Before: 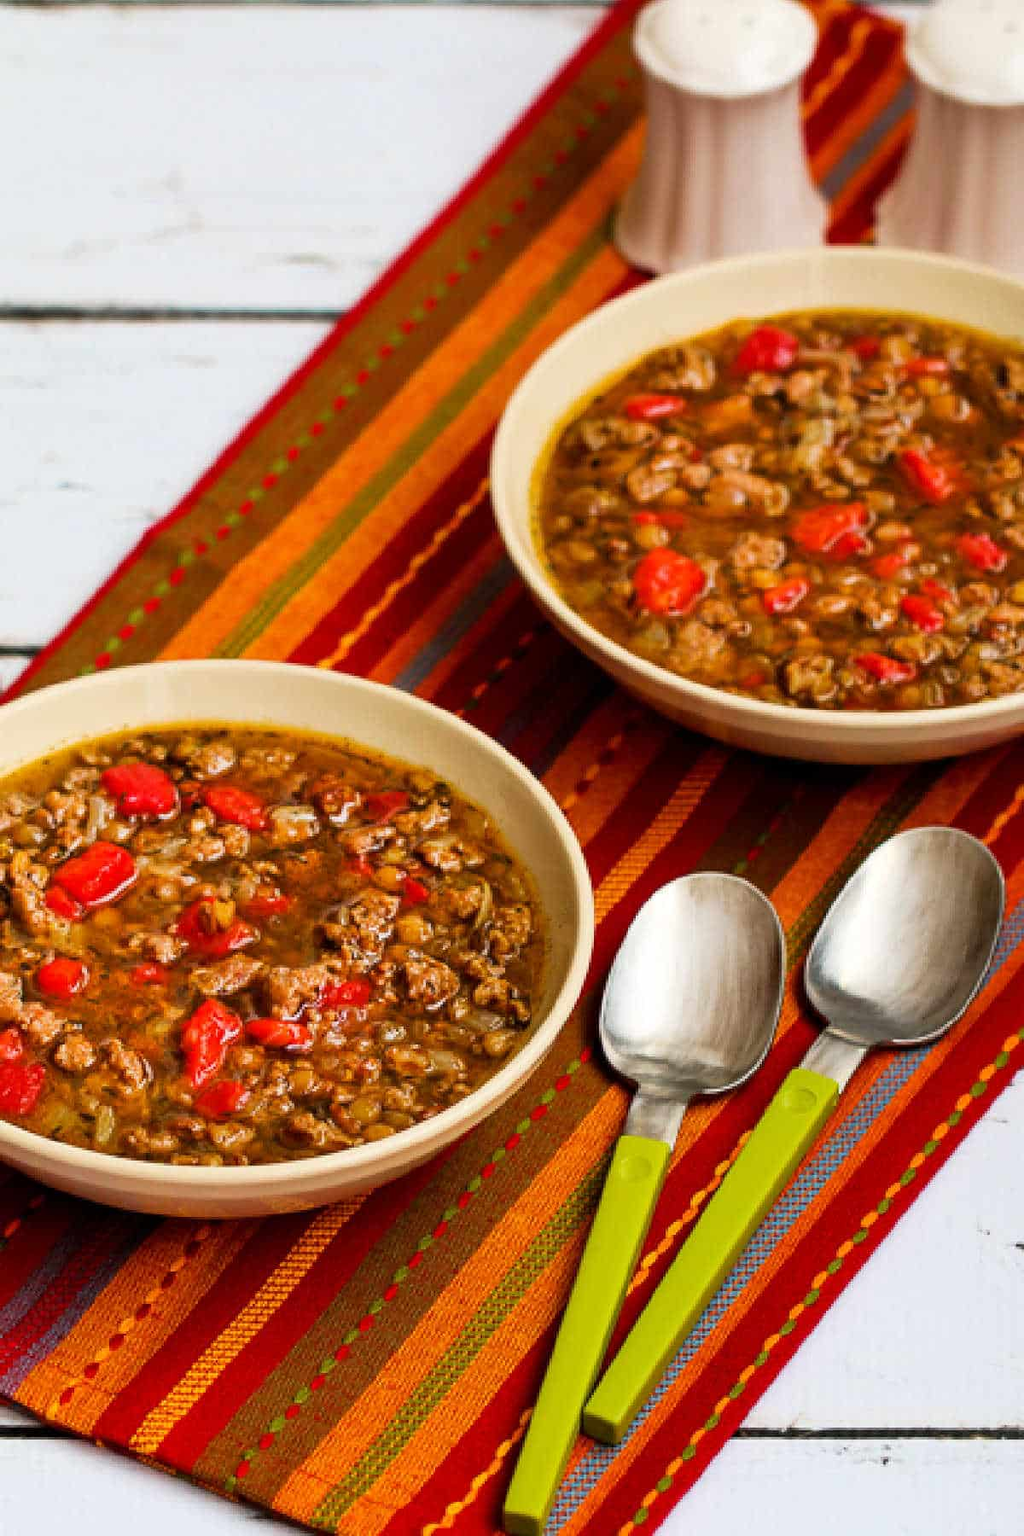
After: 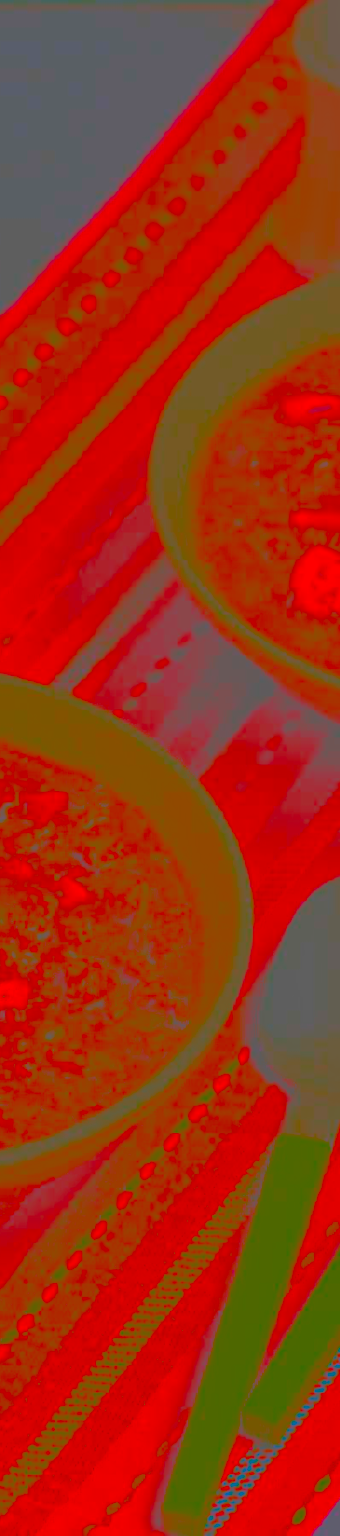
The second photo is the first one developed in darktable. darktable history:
contrast brightness saturation: contrast -0.99, brightness -0.17, saturation 0.75
local contrast: on, module defaults
crop: left 33.36%, right 33.36%
